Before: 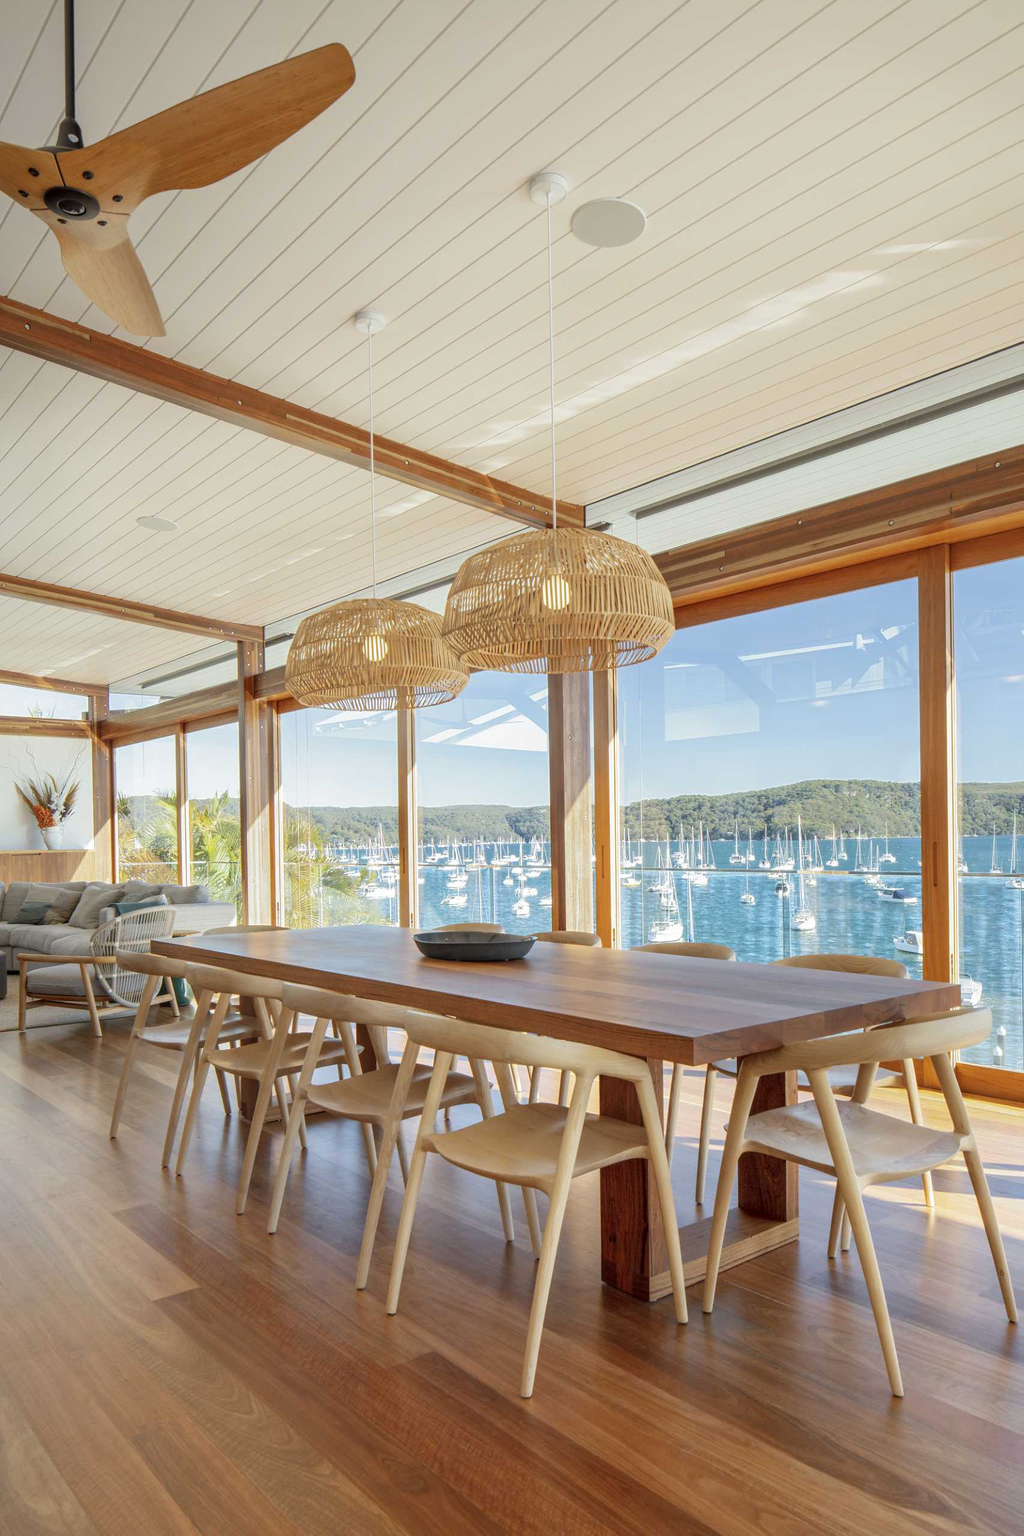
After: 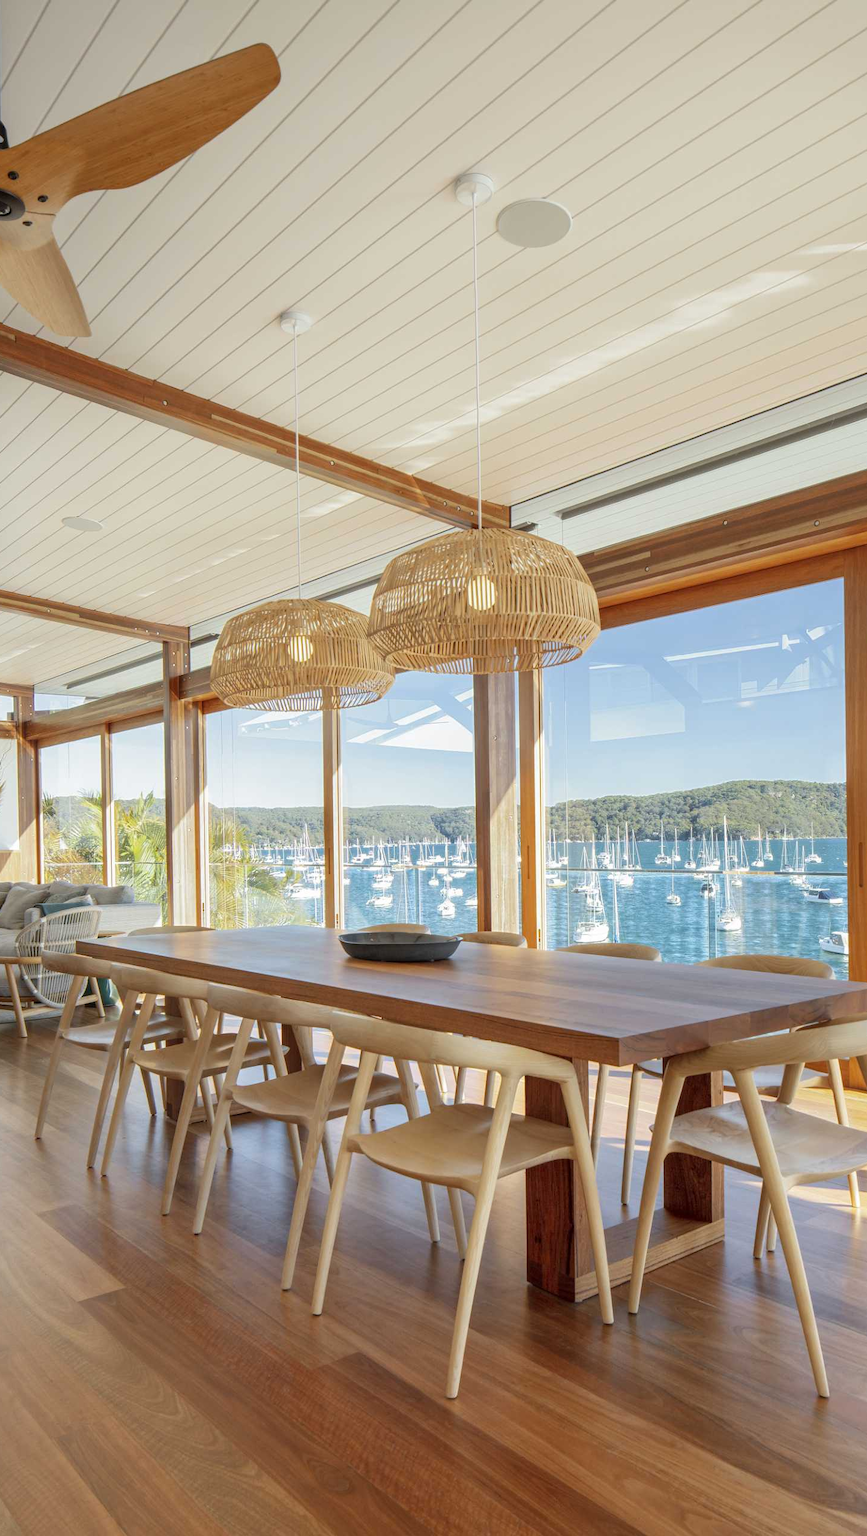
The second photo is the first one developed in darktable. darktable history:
crop: left 7.373%, right 7.869%
